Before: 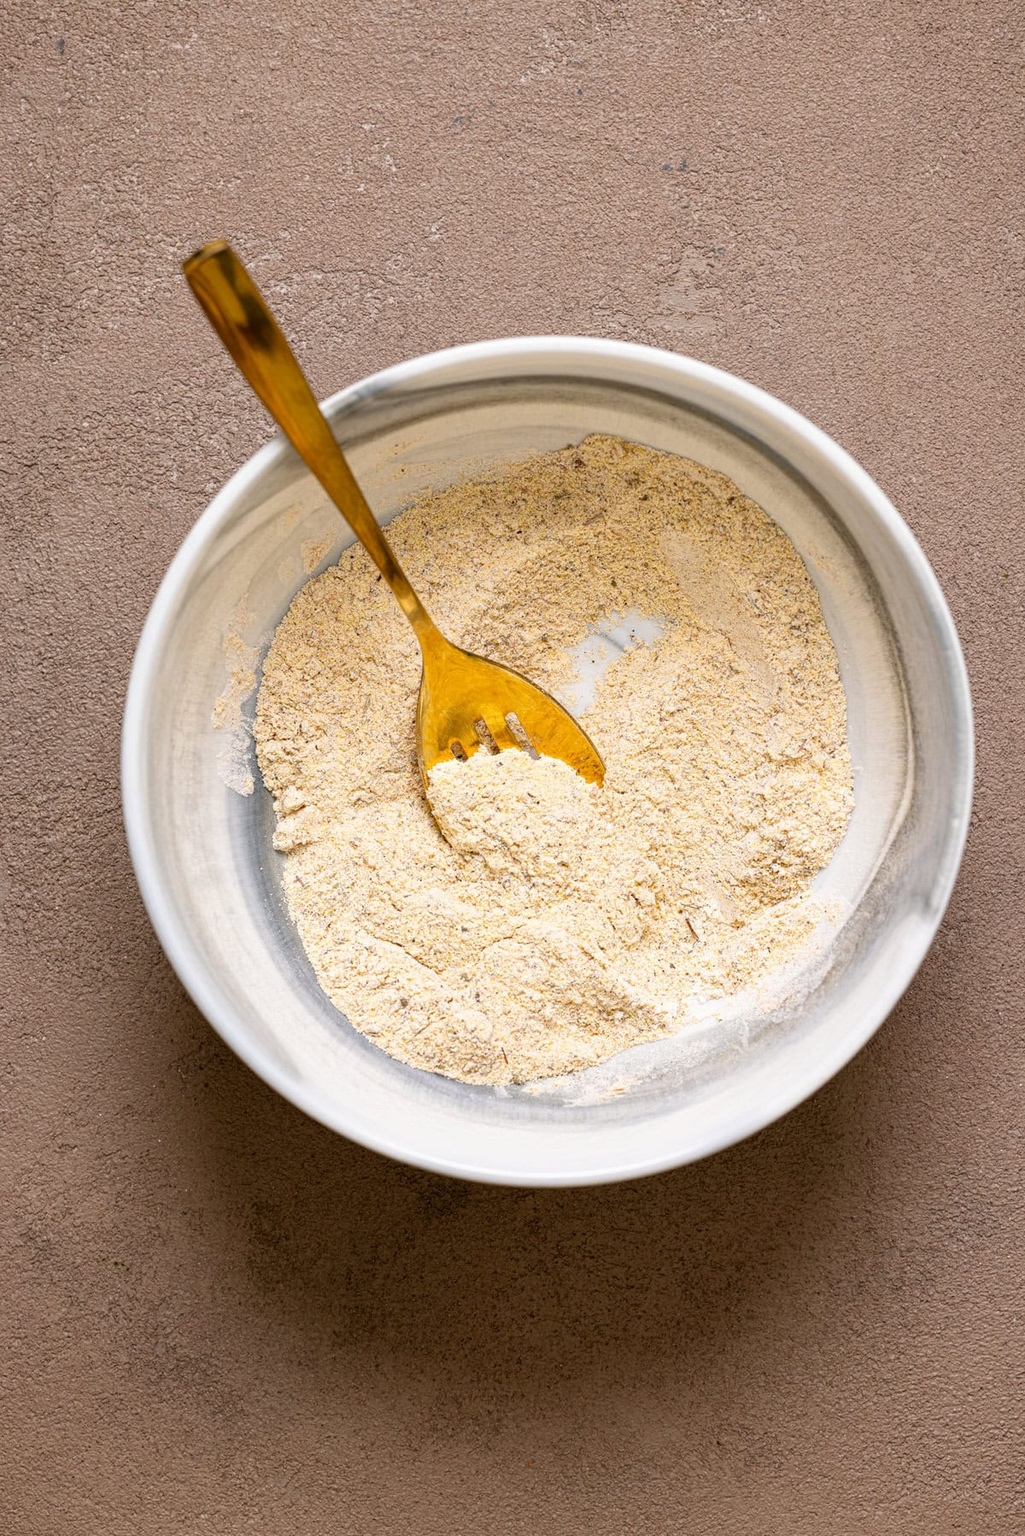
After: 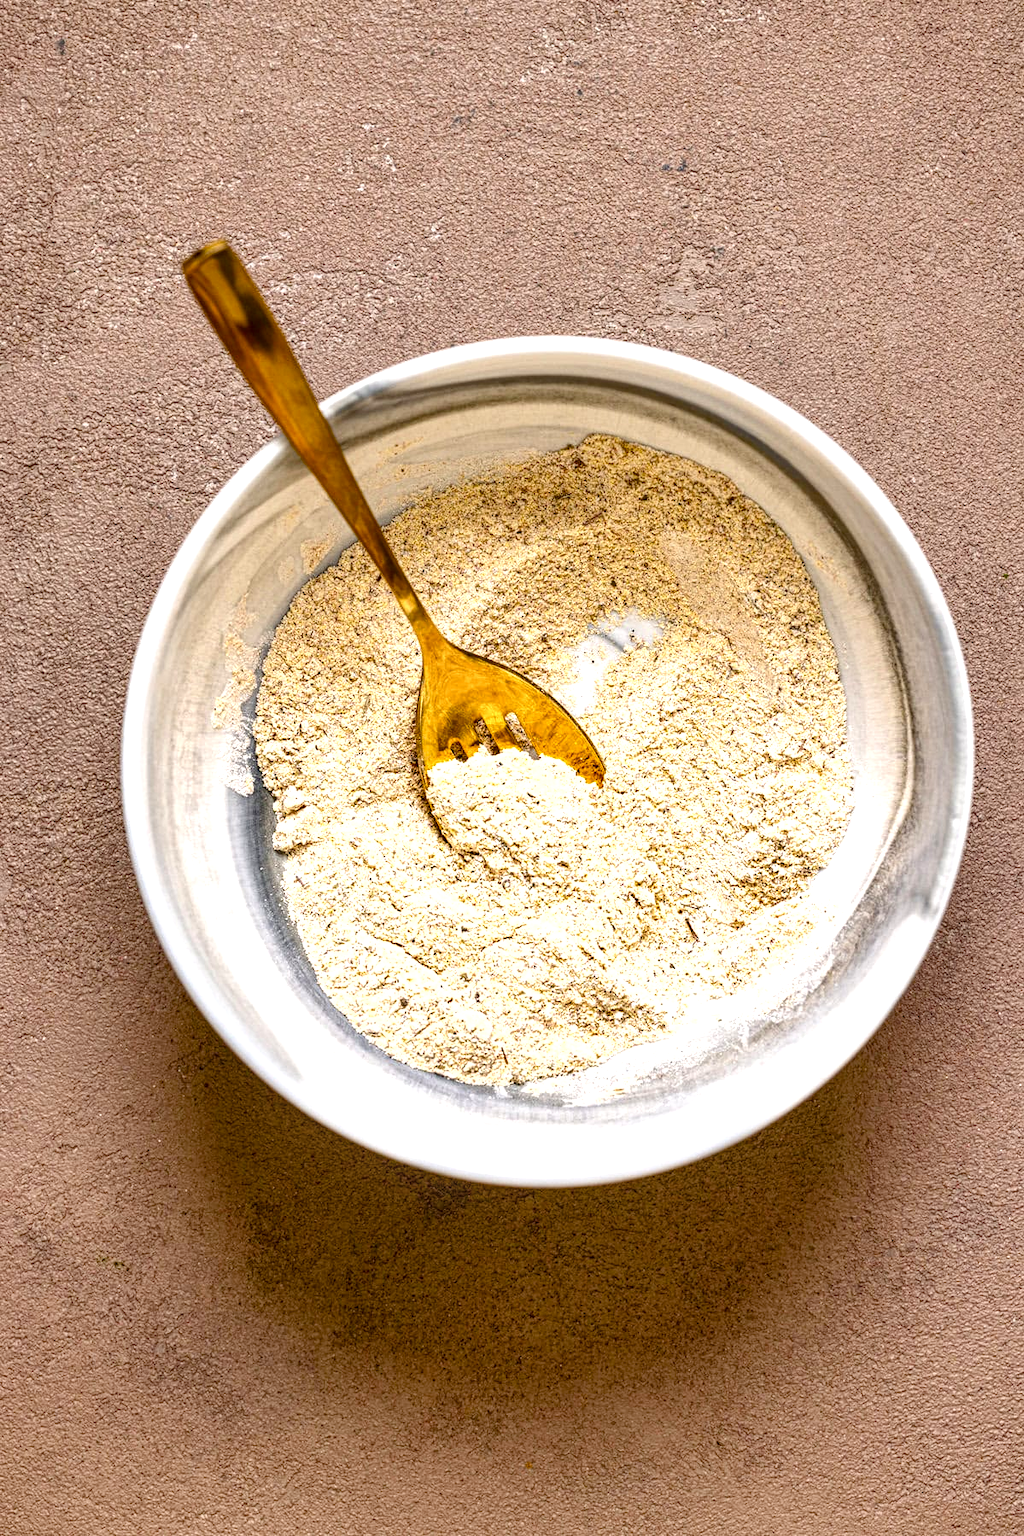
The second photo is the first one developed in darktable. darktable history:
exposure: black level correction 0, exposure 0.702 EV, compensate highlight preservation false
local contrast: highlights 62%, detail 143%, midtone range 0.429
color balance rgb: shadows lift › luminance -21.6%, shadows lift › chroma 6.504%, shadows lift › hue 271.44°, linear chroma grading › global chroma 33.447%, perceptual saturation grading › global saturation 0.986%, perceptual saturation grading › highlights -25.828%, perceptual saturation grading › shadows 29.732%, contrast -10.281%
shadows and highlights: white point adjustment 0.029, highlights color adjustment 32.44%, soften with gaussian
